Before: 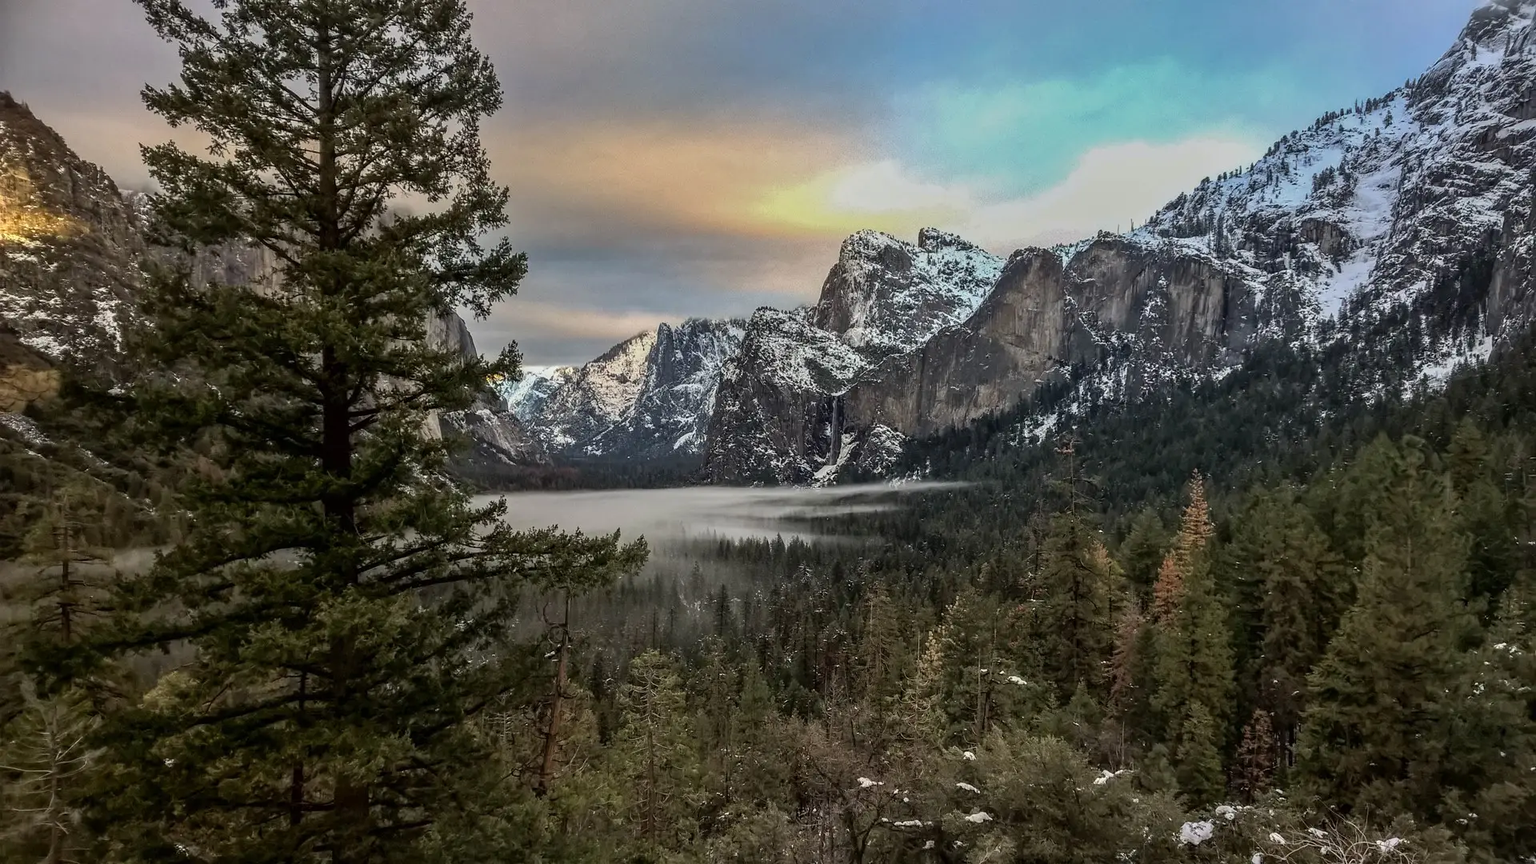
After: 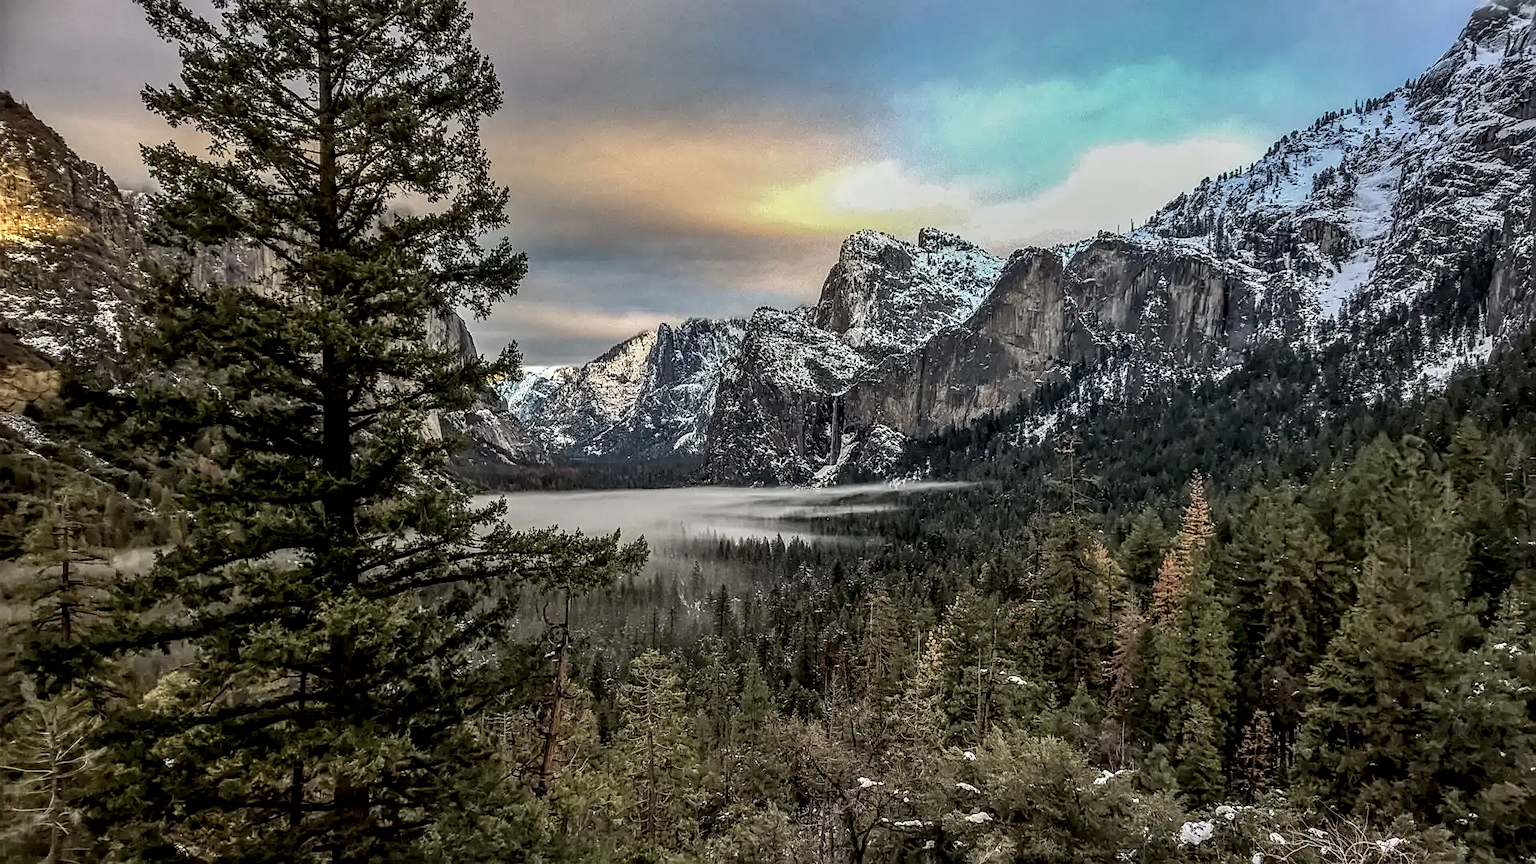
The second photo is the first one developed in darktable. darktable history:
shadows and highlights: shadows 30.86, highlights 0.969, soften with gaussian
sharpen: on, module defaults
local contrast: highlights 29%, detail 150%
